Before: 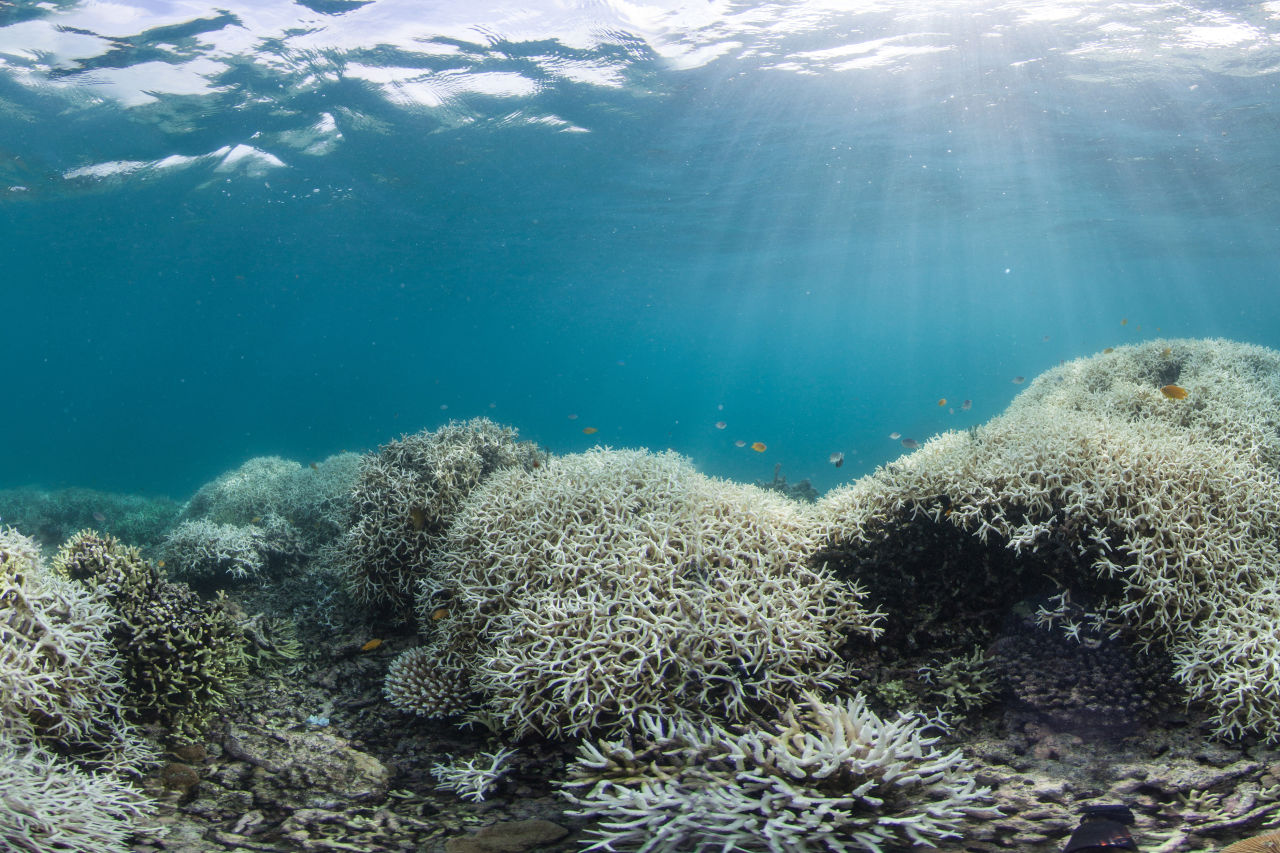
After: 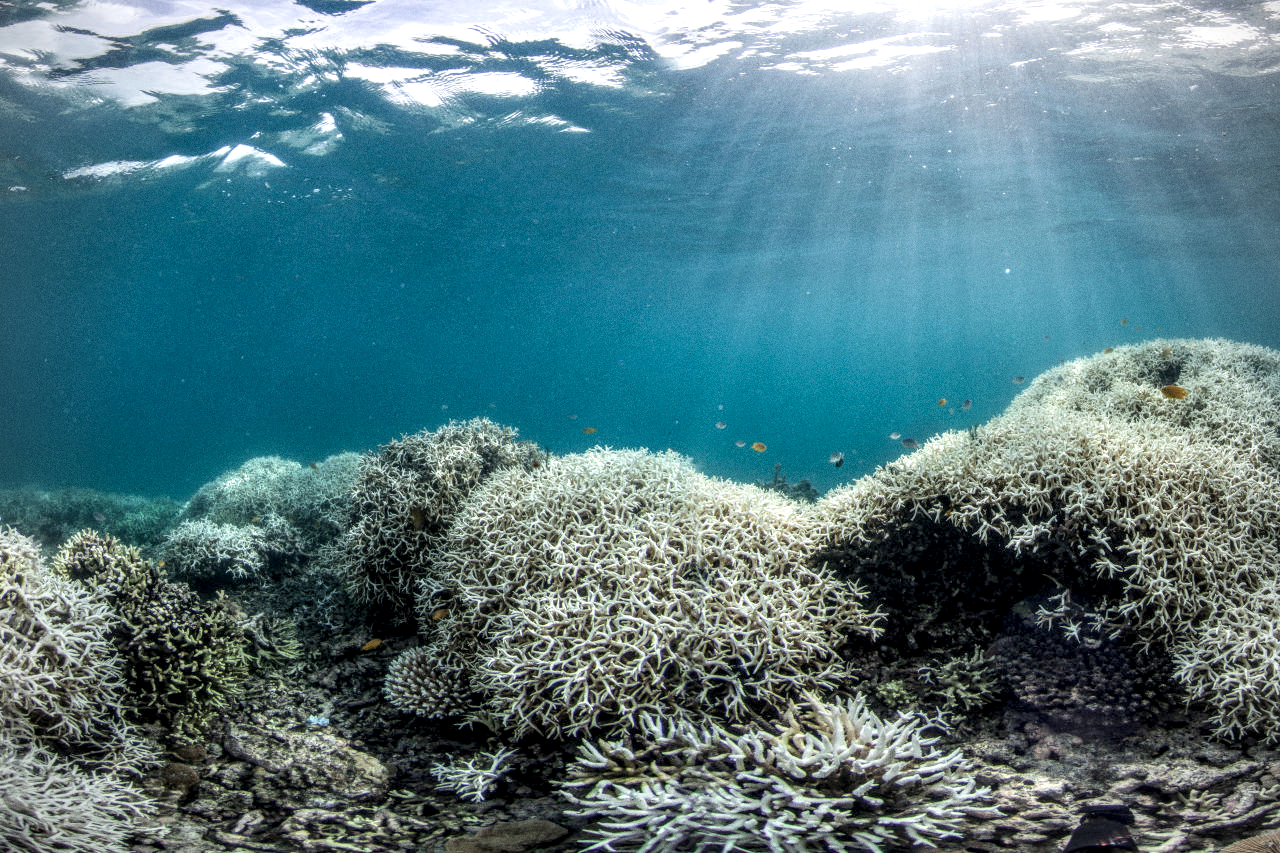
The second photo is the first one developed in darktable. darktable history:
local contrast: highlights 0%, shadows 0%, detail 182%
grain: strength 26%
vignetting: fall-off start 79.88%
